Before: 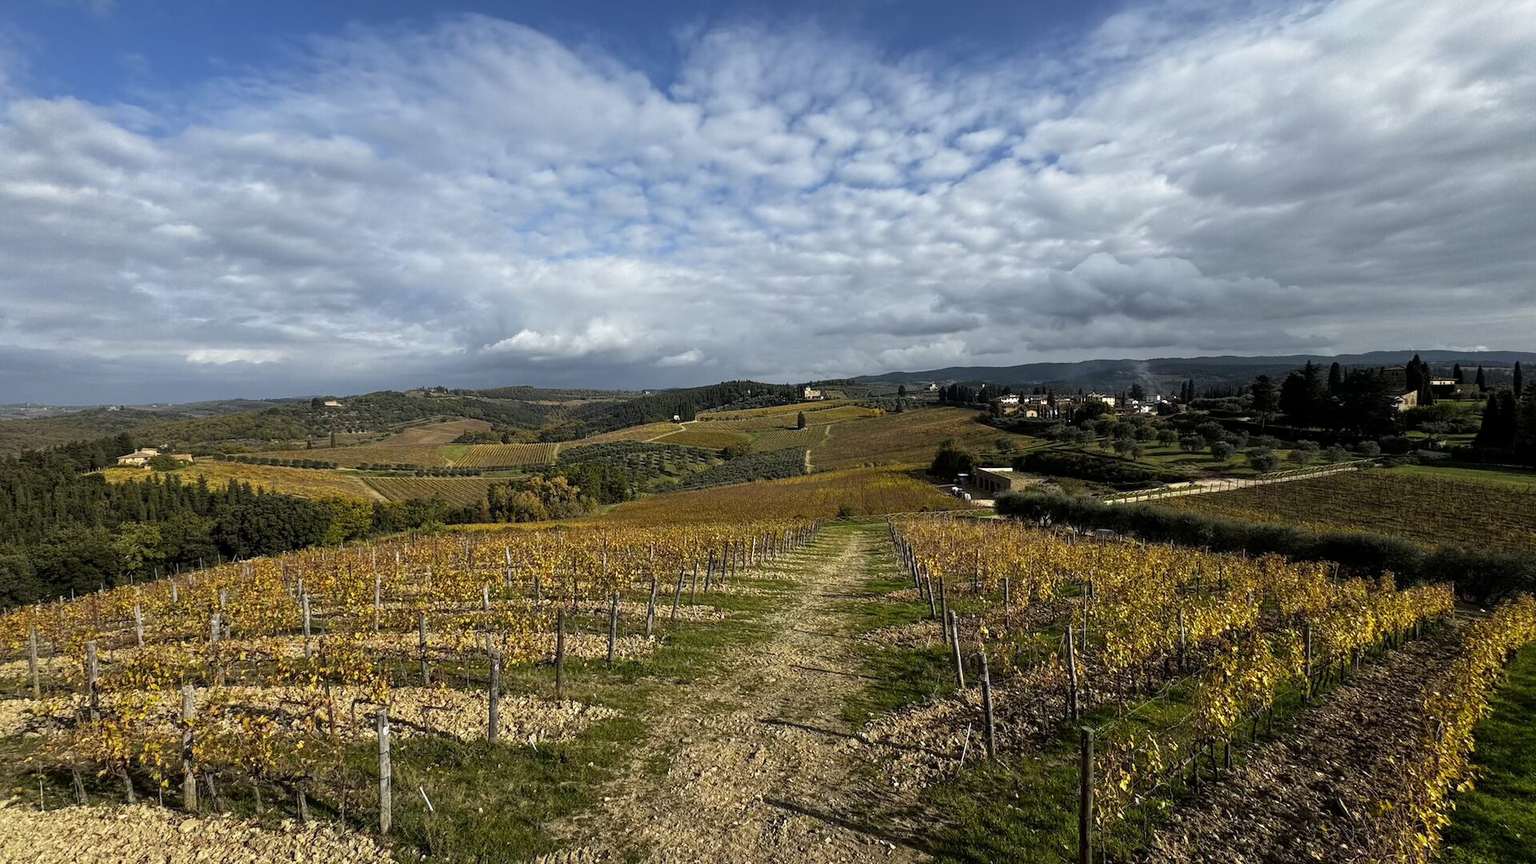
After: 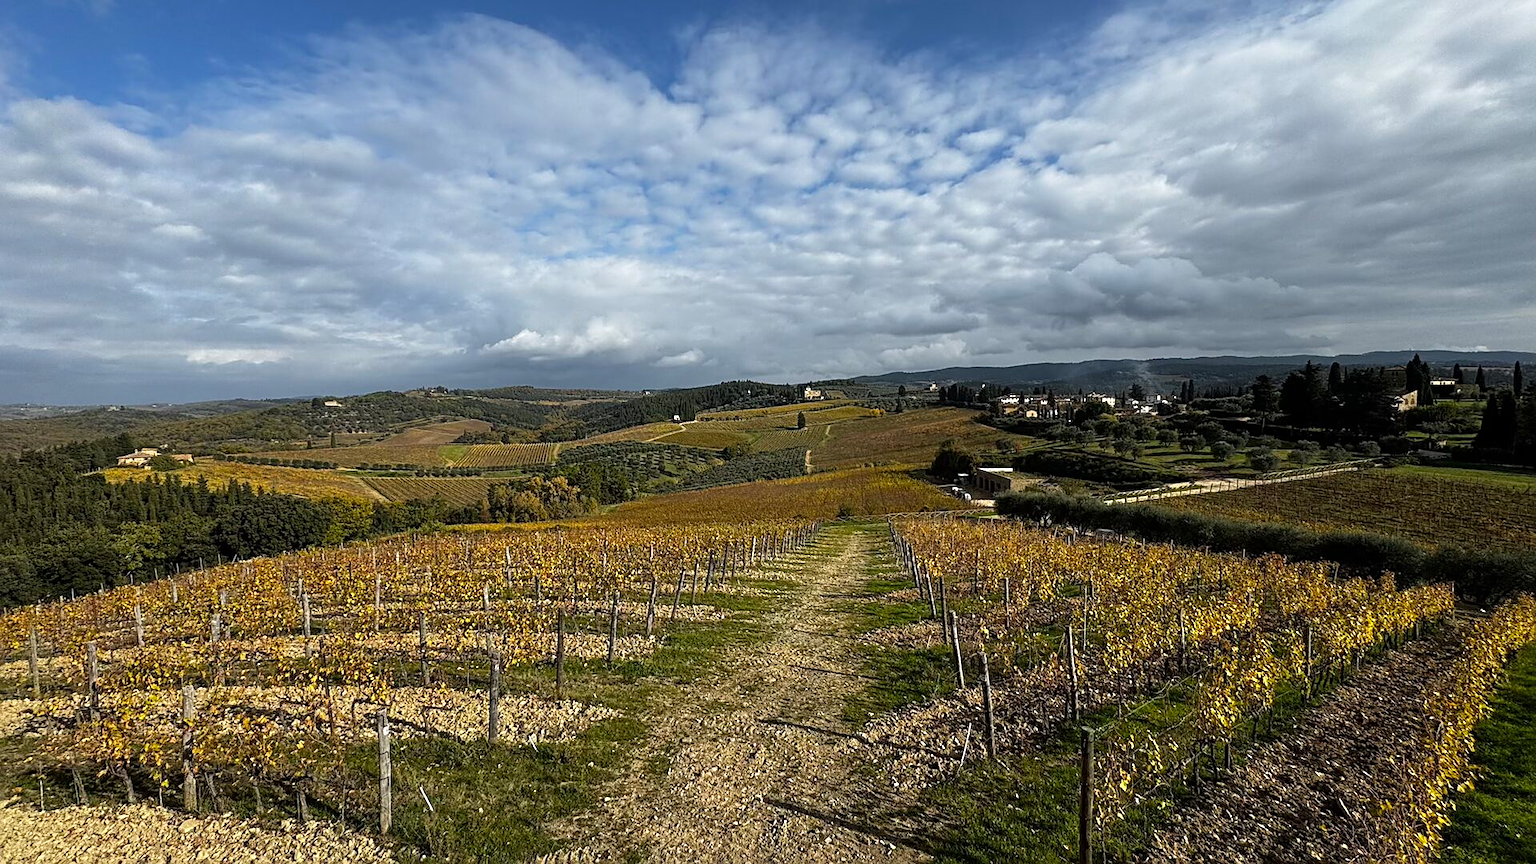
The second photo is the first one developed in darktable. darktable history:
sharpen: on, module defaults
tone curve: curves: ch0 [(0, 0) (0.003, 0.003) (0.011, 0.011) (0.025, 0.025) (0.044, 0.045) (0.069, 0.07) (0.1, 0.1) (0.136, 0.137) (0.177, 0.179) (0.224, 0.226) (0.277, 0.279) (0.335, 0.338) (0.399, 0.402) (0.468, 0.472) (0.543, 0.547) (0.623, 0.628) (0.709, 0.715) (0.801, 0.807) (0.898, 0.902) (1, 1)], preserve colors none
